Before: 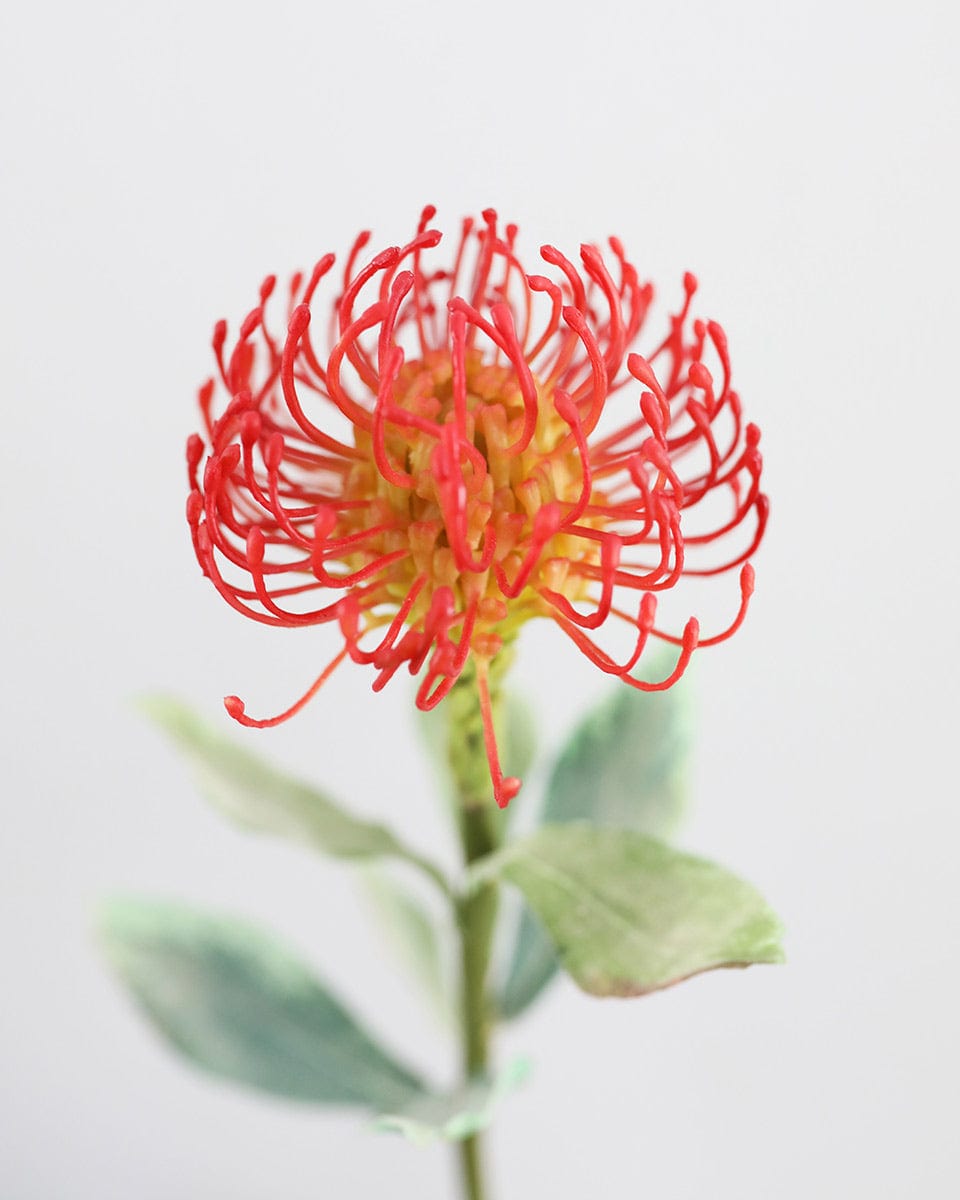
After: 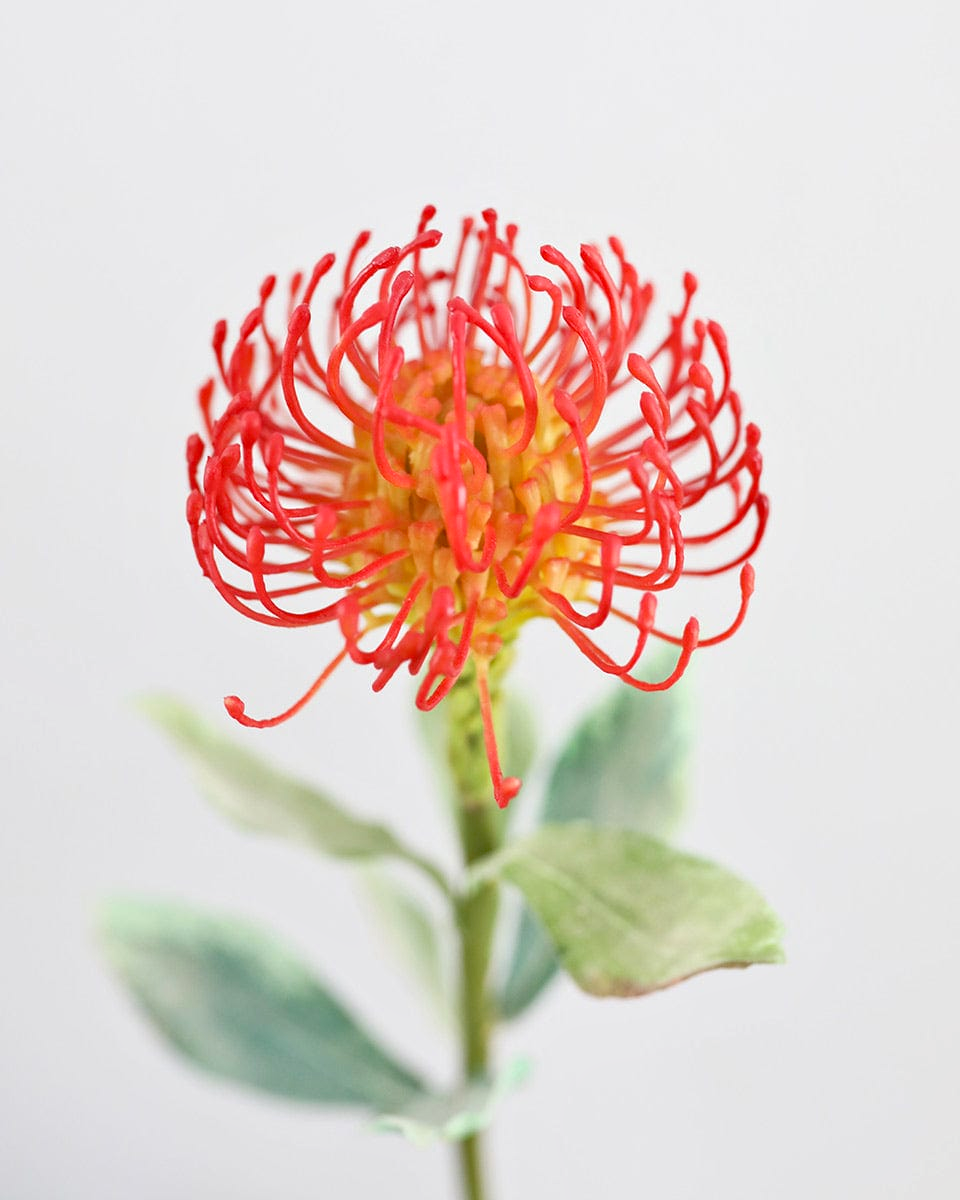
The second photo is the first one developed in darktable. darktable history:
haze removal: compatibility mode true, adaptive false
tone equalizer: -7 EV 0.15 EV, -6 EV 0.6 EV, -5 EV 1.15 EV, -4 EV 1.33 EV, -3 EV 1.15 EV, -2 EV 0.6 EV, -1 EV 0.15 EV, mask exposure compensation -0.5 EV
